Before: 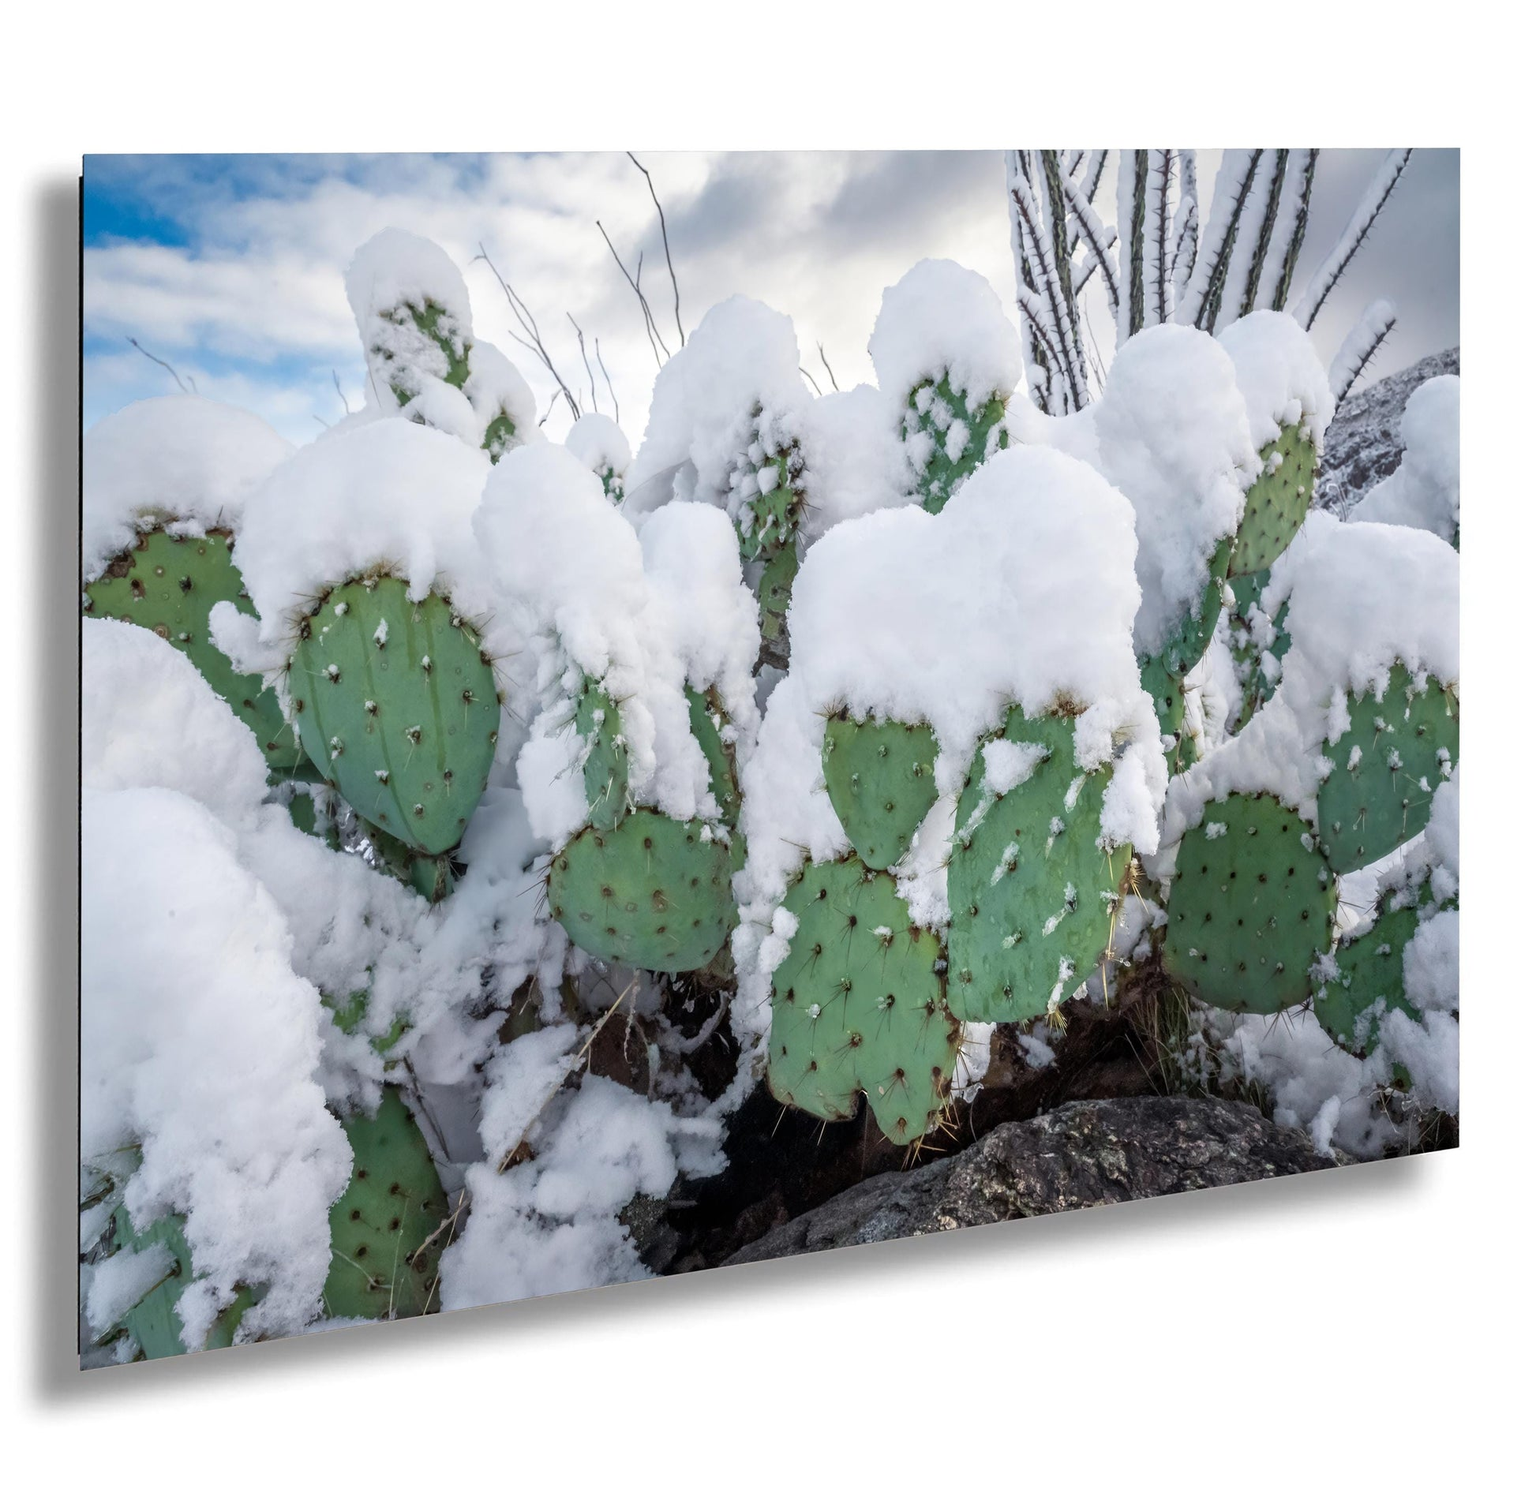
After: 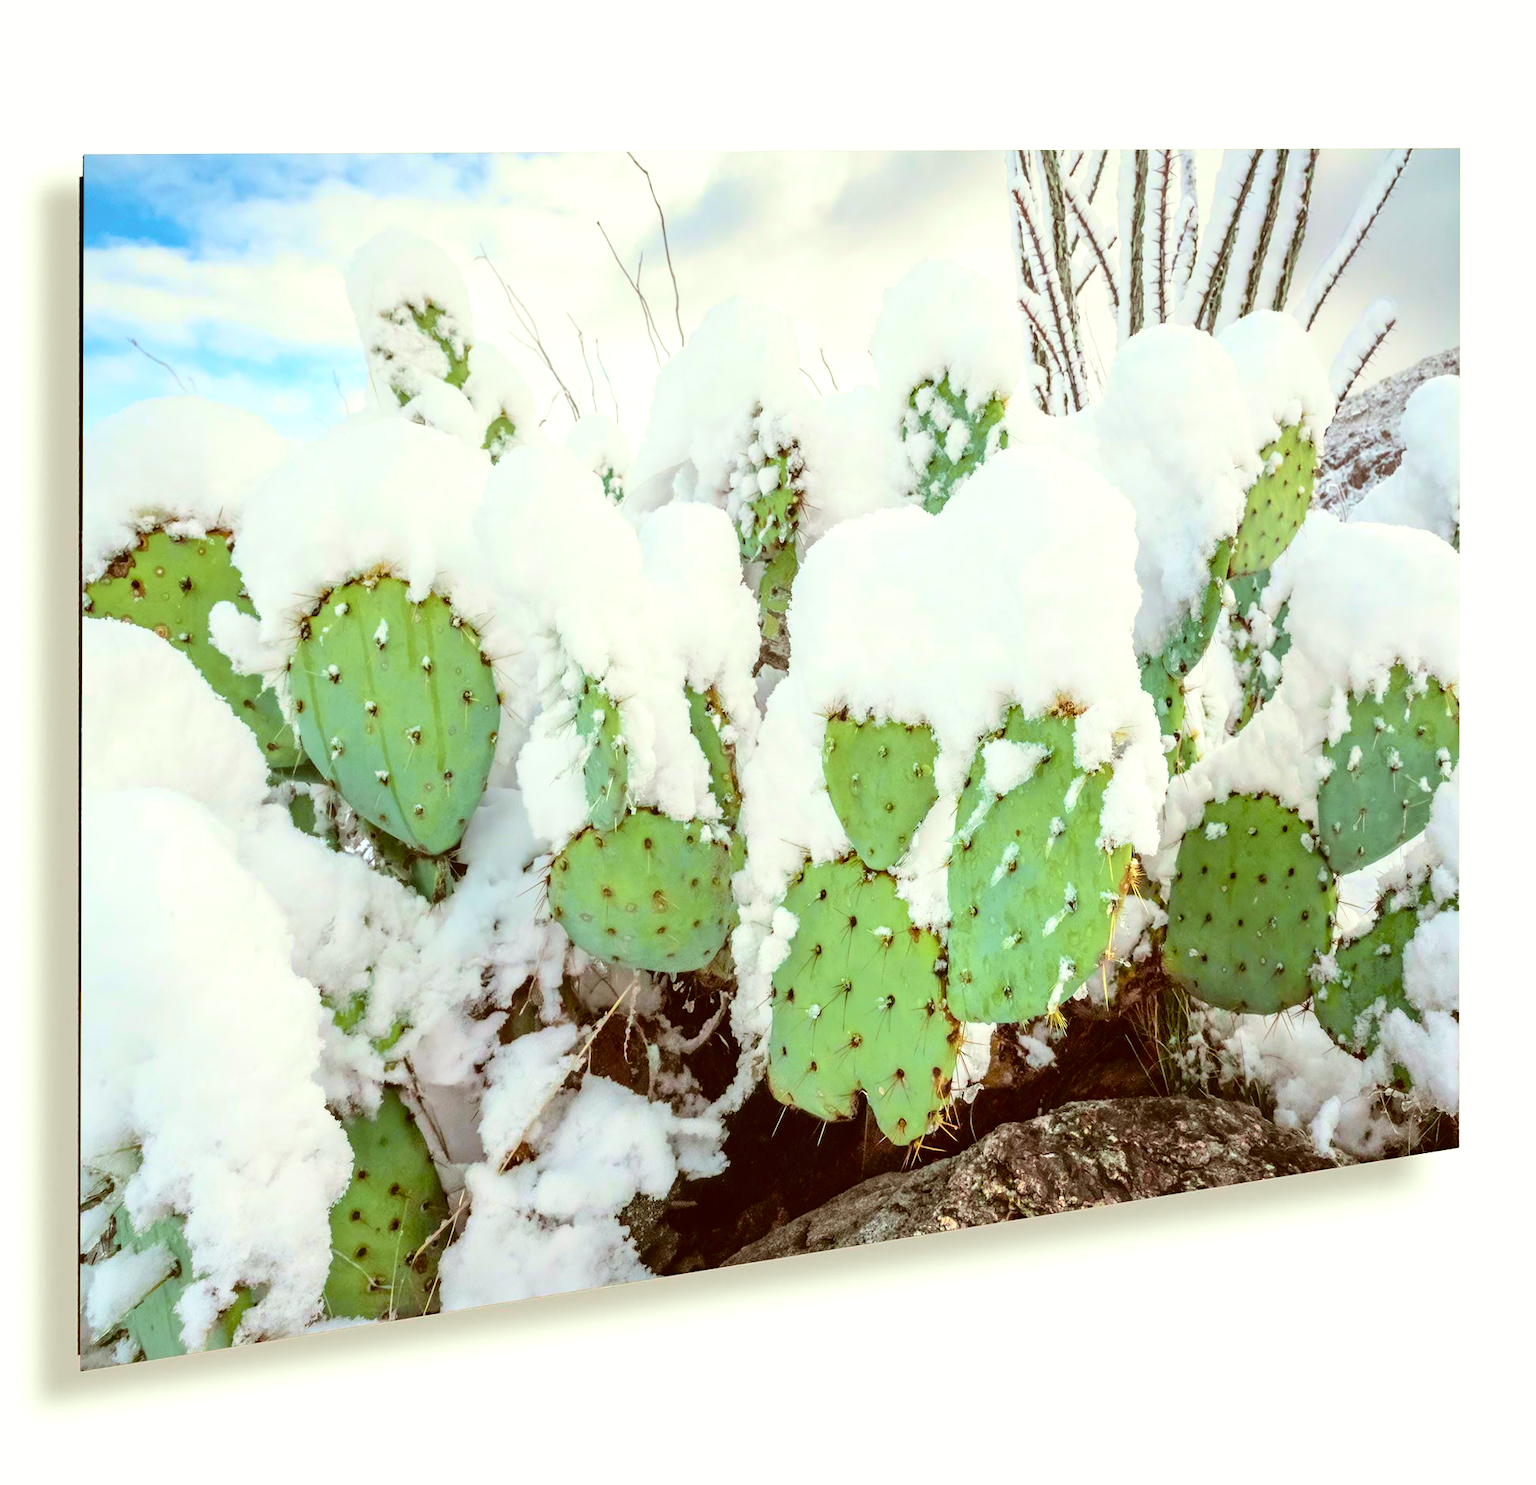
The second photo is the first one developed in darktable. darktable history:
color correction: highlights a* -5.23, highlights b* 9.8, shadows a* 9.58, shadows b* 24.78
tone curve: curves: ch0 [(0, 0.014) (0.12, 0.096) (0.386, 0.49) (0.54, 0.684) (0.751, 0.855) (0.89, 0.943) (0.998, 0.989)]; ch1 [(0, 0) (0.133, 0.099) (0.437, 0.41) (0.5, 0.5) (0.517, 0.536) (0.548, 0.575) (0.582, 0.639) (0.627, 0.692) (0.836, 0.868) (1, 1)]; ch2 [(0, 0) (0.374, 0.341) (0.456, 0.443) (0.478, 0.49) (0.501, 0.5) (0.528, 0.538) (0.55, 0.6) (0.572, 0.633) (0.702, 0.775) (1, 1)], color space Lab, independent channels, preserve colors none
exposure: black level correction -0.002, exposure 0.529 EV, compensate exposure bias true, compensate highlight preservation false
